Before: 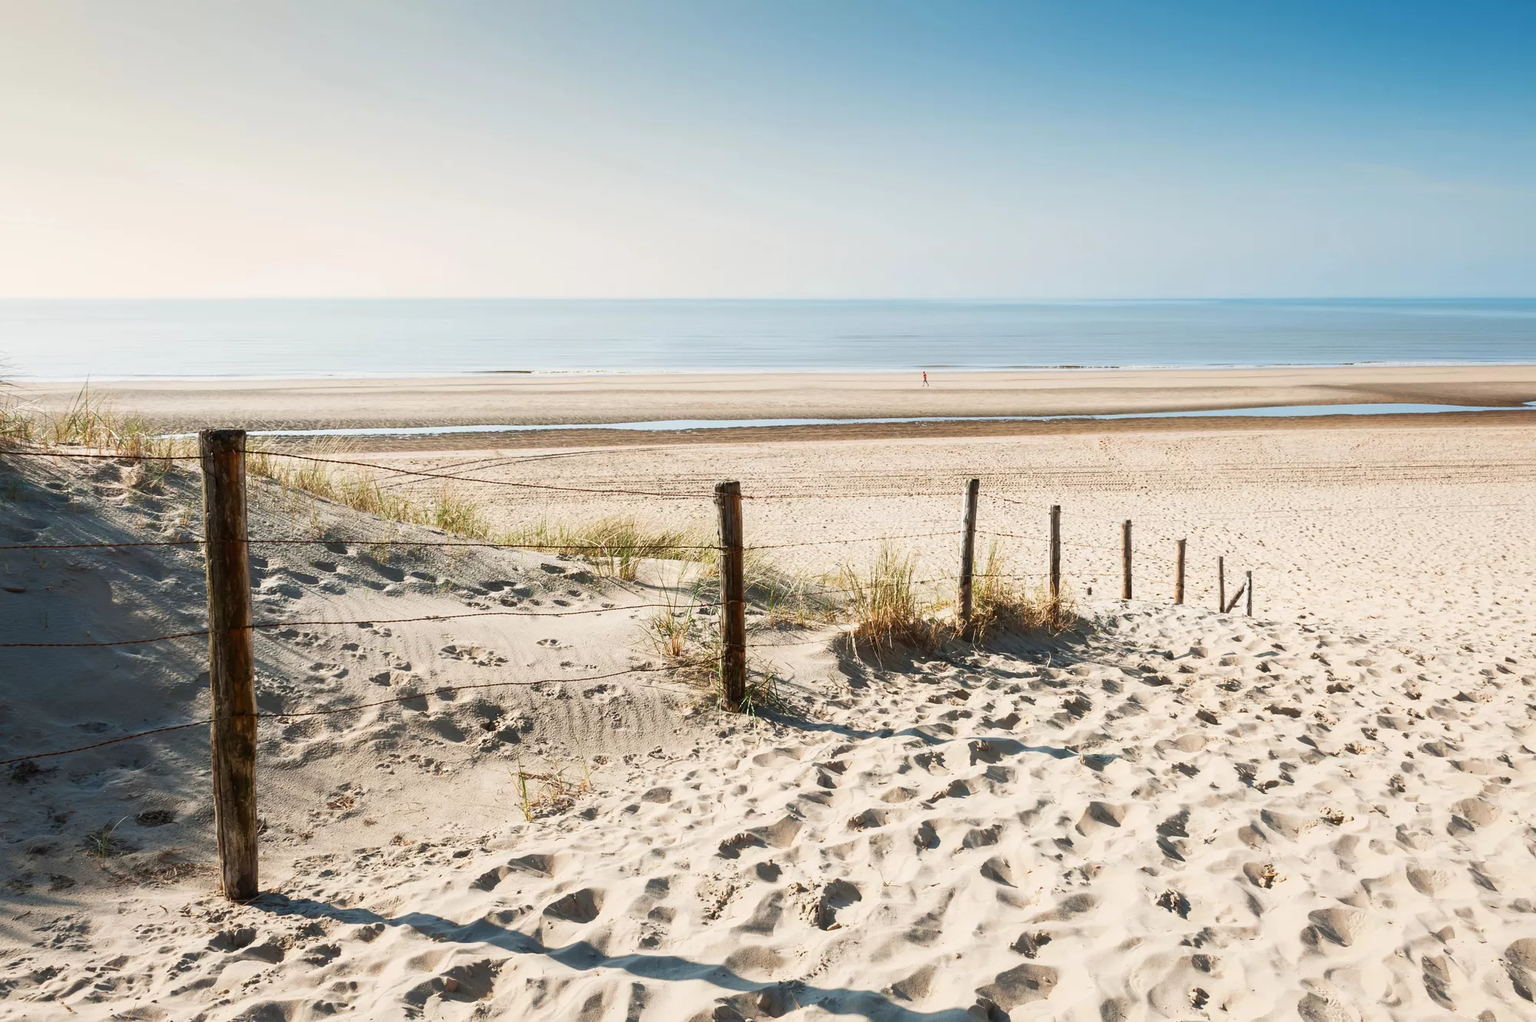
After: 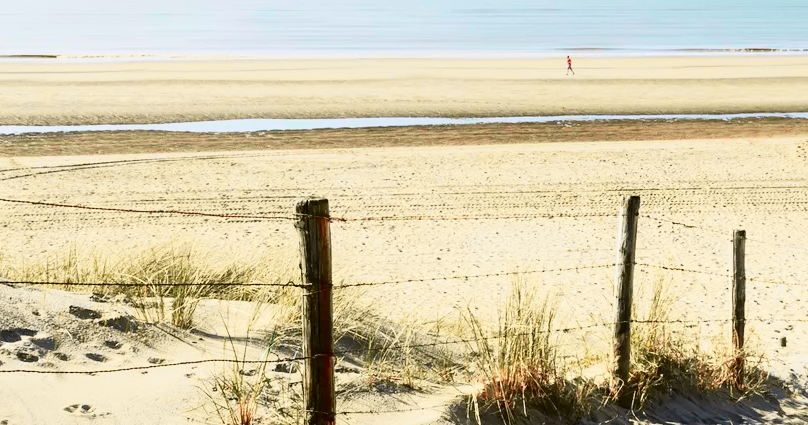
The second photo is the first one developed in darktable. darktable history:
crop: left 31.751%, top 32.172%, right 27.8%, bottom 35.83%
tone curve: curves: ch0 [(0, 0.011) (0.053, 0.026) (0.174, 0.115) (0.398, 0.444) (0.673, 0.775) (0.829, 0.906) (0.991, 0.981)]; ch1 [(0, 0) (0.276, 0.206) (0.409, 0.383) (0.473, 0.458) (0.492, 0.499) (0.521, 0.502) (0.546, 0.543) (0.585, 0.617) (0.659, 0.686) (0.78, 0.8) (1, 1)]; ch2 [(0, 0) (0.438, 0.449) (0.473, 0.469) (0.503, 0.5) (0.523, 0.538) (0.562, 0.598) (0.612, 0.635) (0.695, 0.713) (1, 1)], color space Lab, independent channels, preserve colors none
